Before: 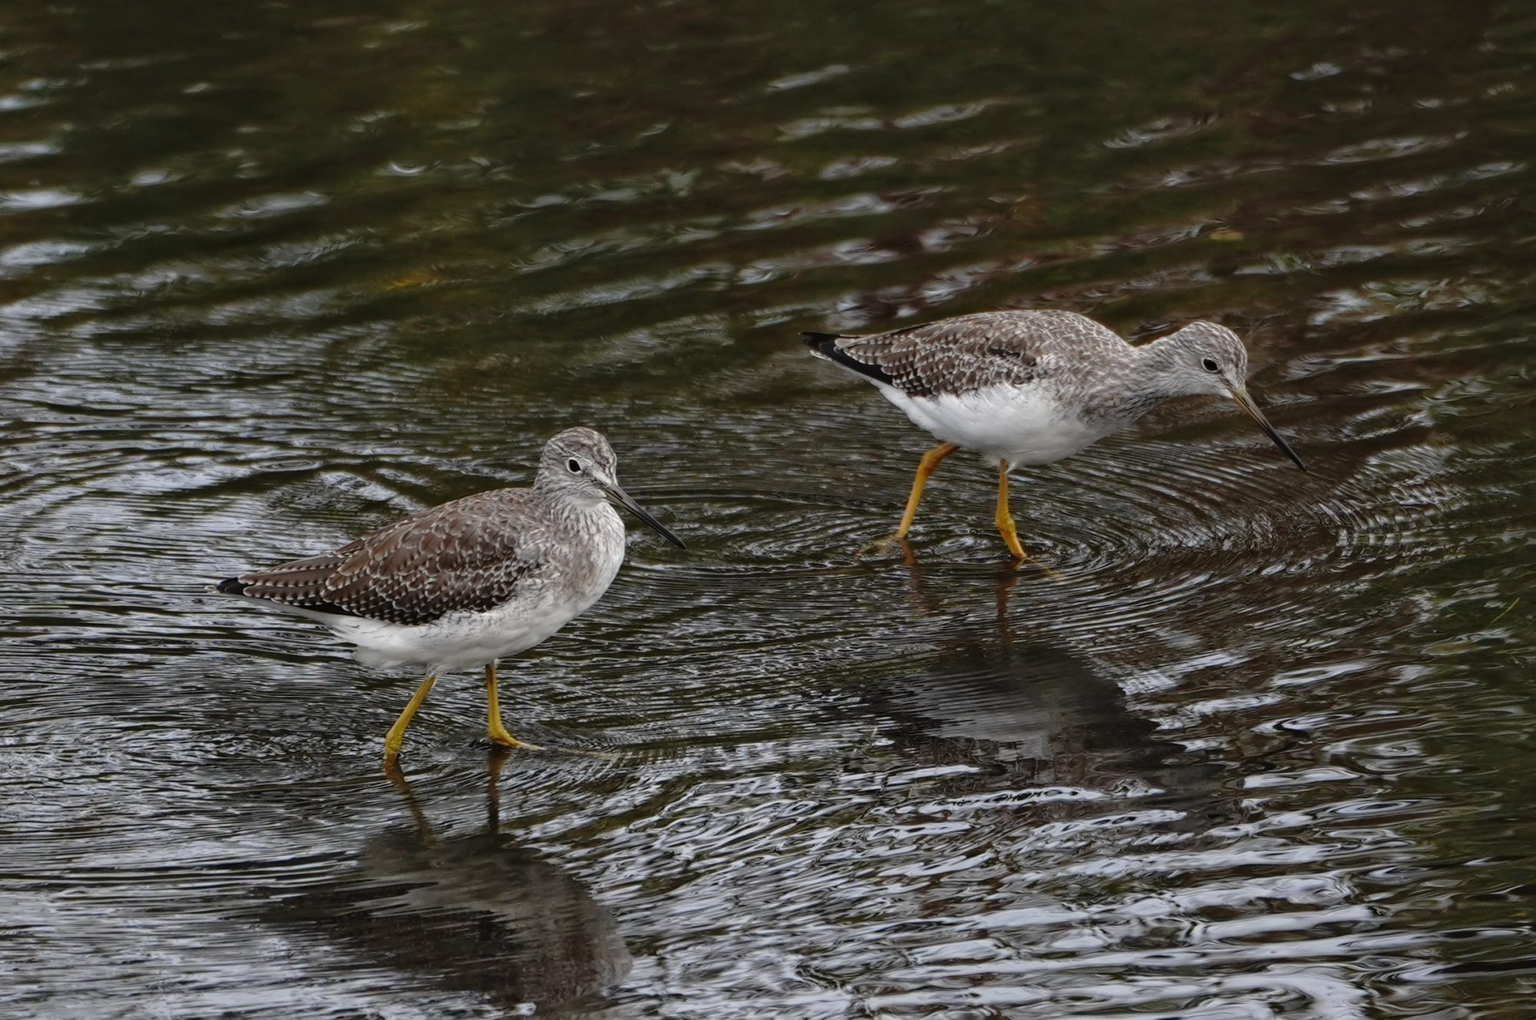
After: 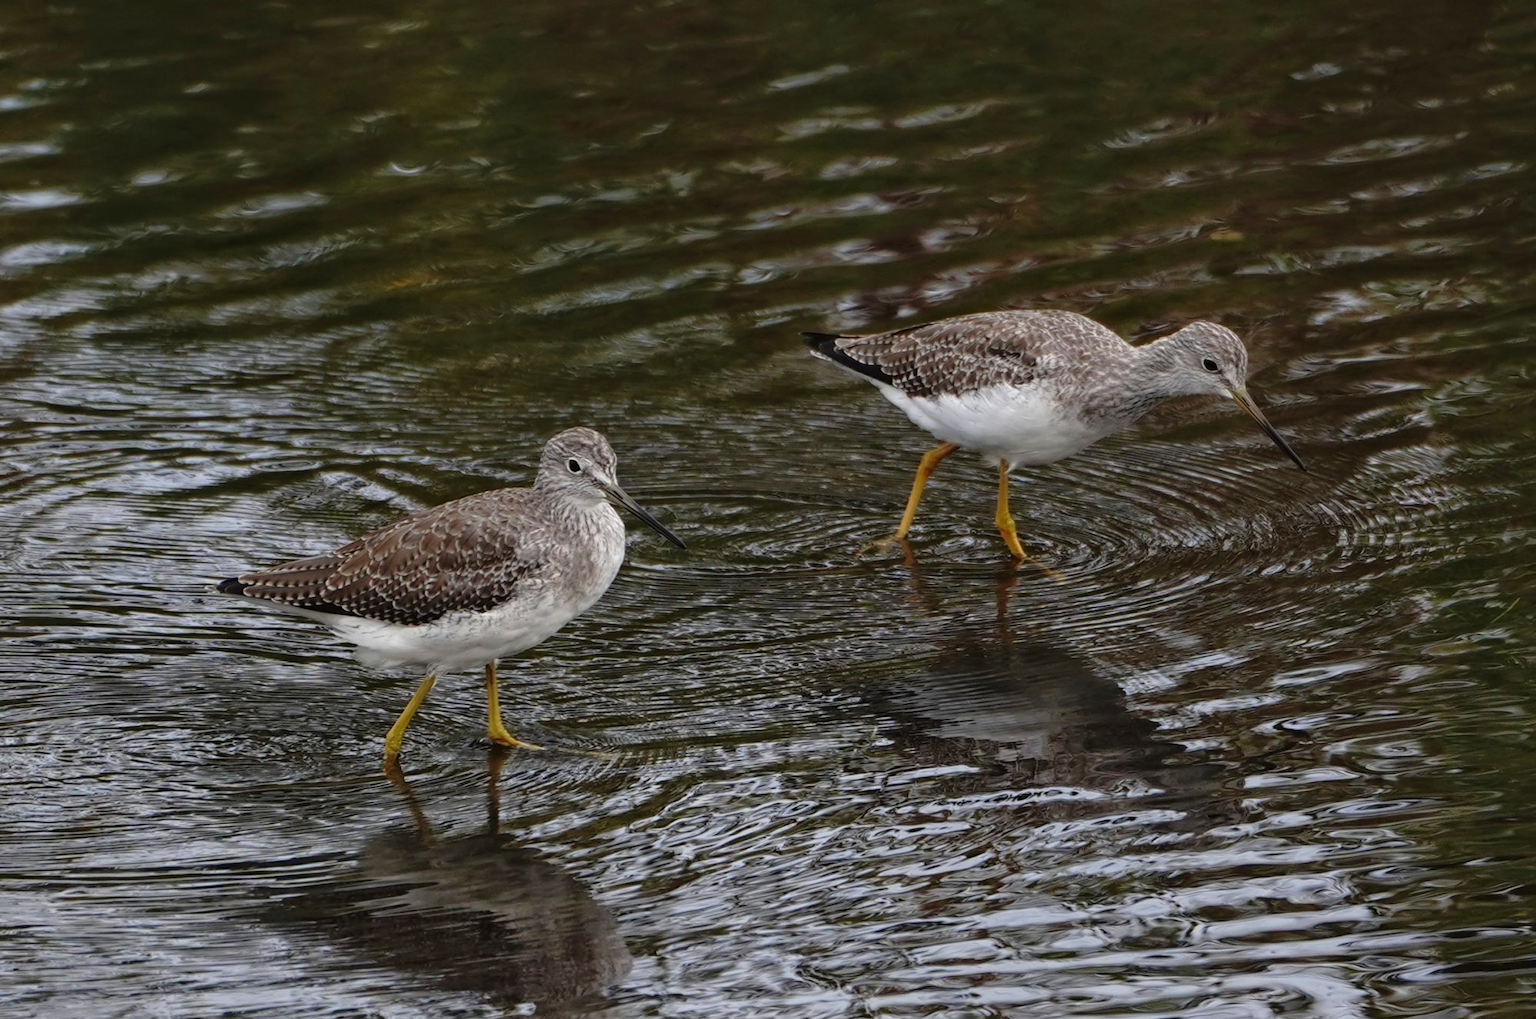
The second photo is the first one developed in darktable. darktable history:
velvia: strength 24.89%
